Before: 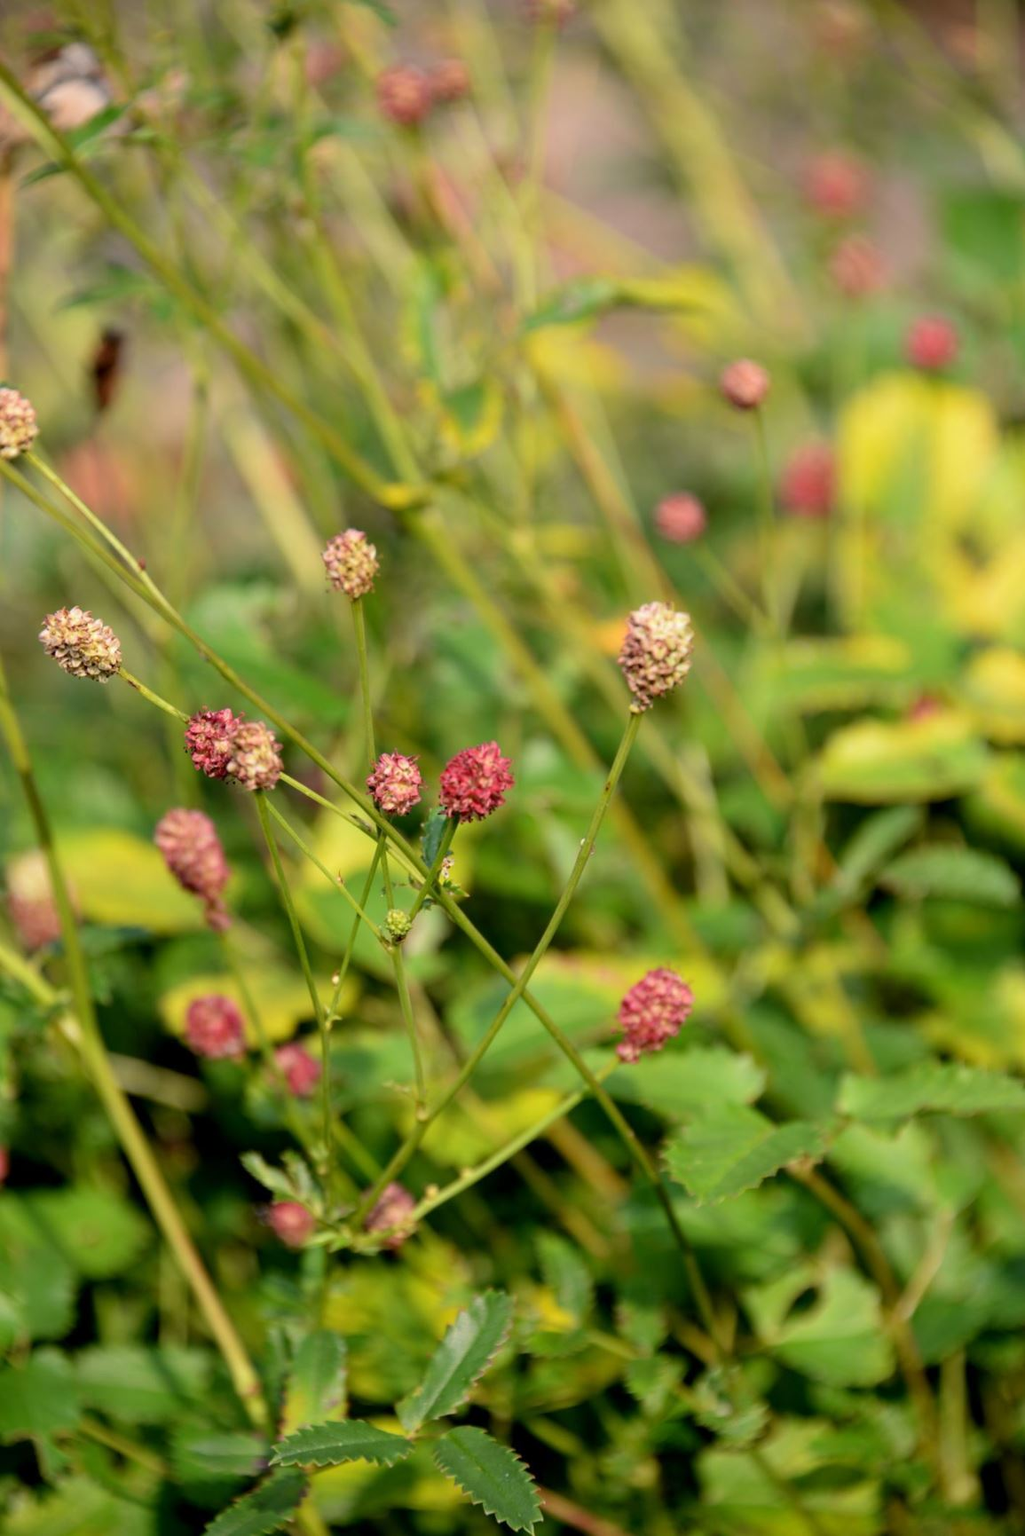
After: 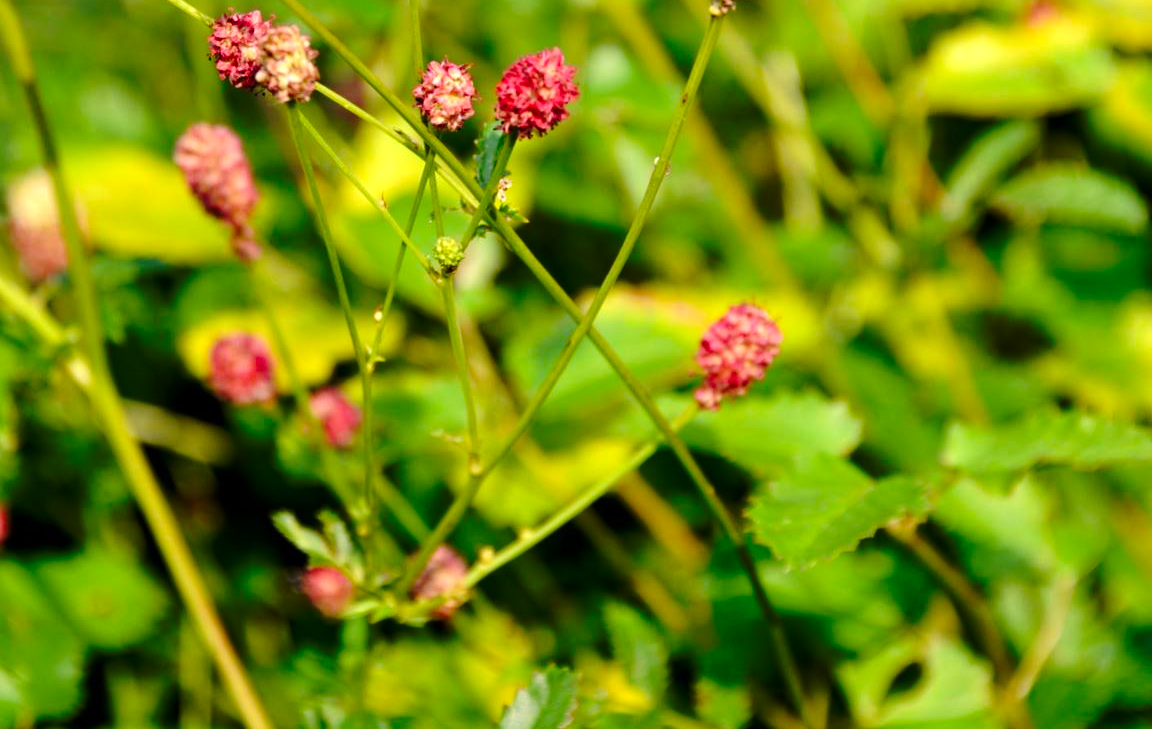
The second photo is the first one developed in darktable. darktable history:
crop: top 45.551%, bottom 12.262%
base curve: curves: ch0 [(0, 0) (0.073, 0.04) (0.157, 0.139) (0.492, 0.492) (0.758, 0.758) (1, 1)], preserve colors none
exposure: exposure 0.496 EV, compensate highlight preservation false
contrast brightness saturation: saturation 0.13
